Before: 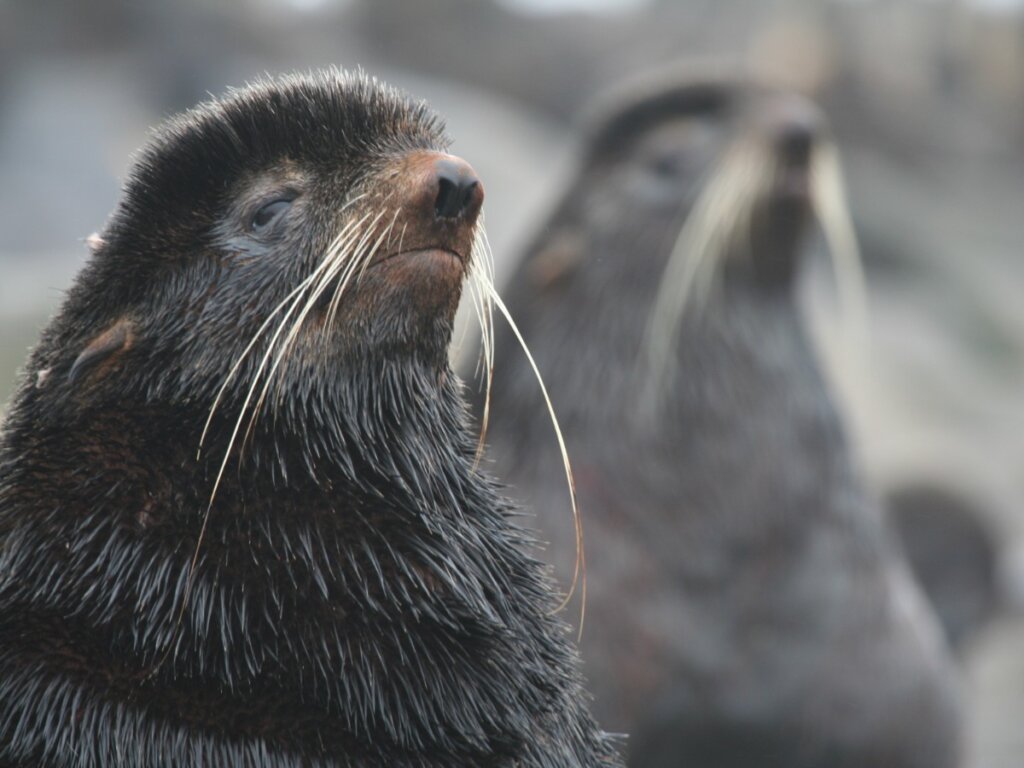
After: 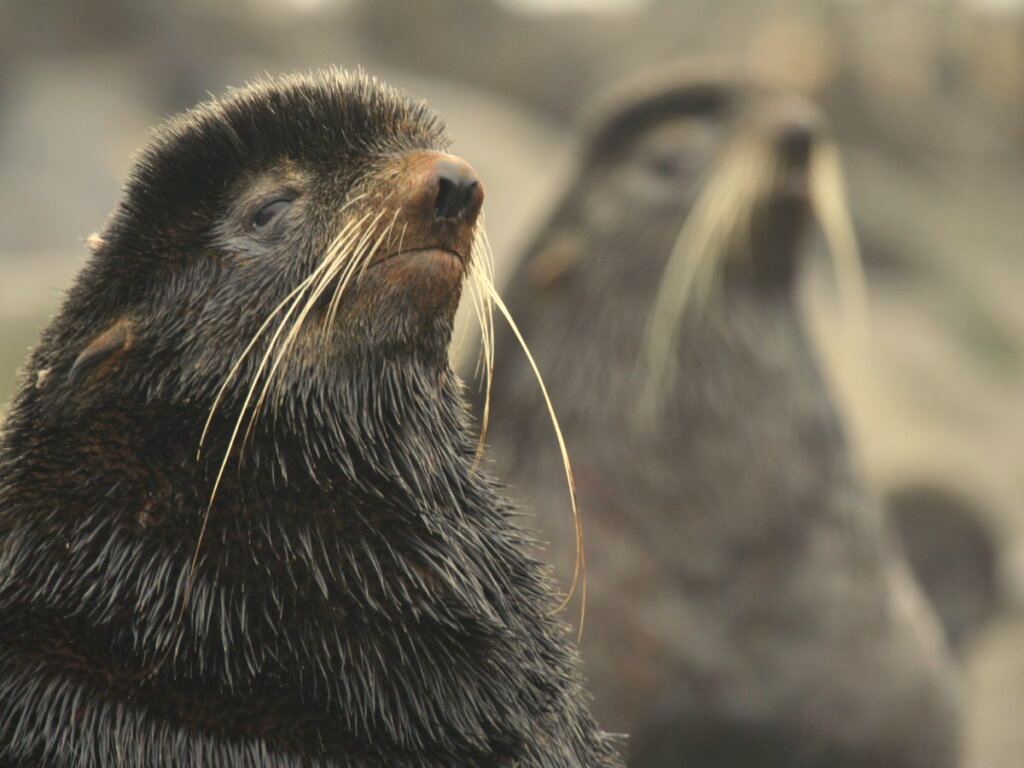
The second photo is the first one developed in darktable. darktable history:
color correction: highlights a* 2.46, highlights b* 23.06
